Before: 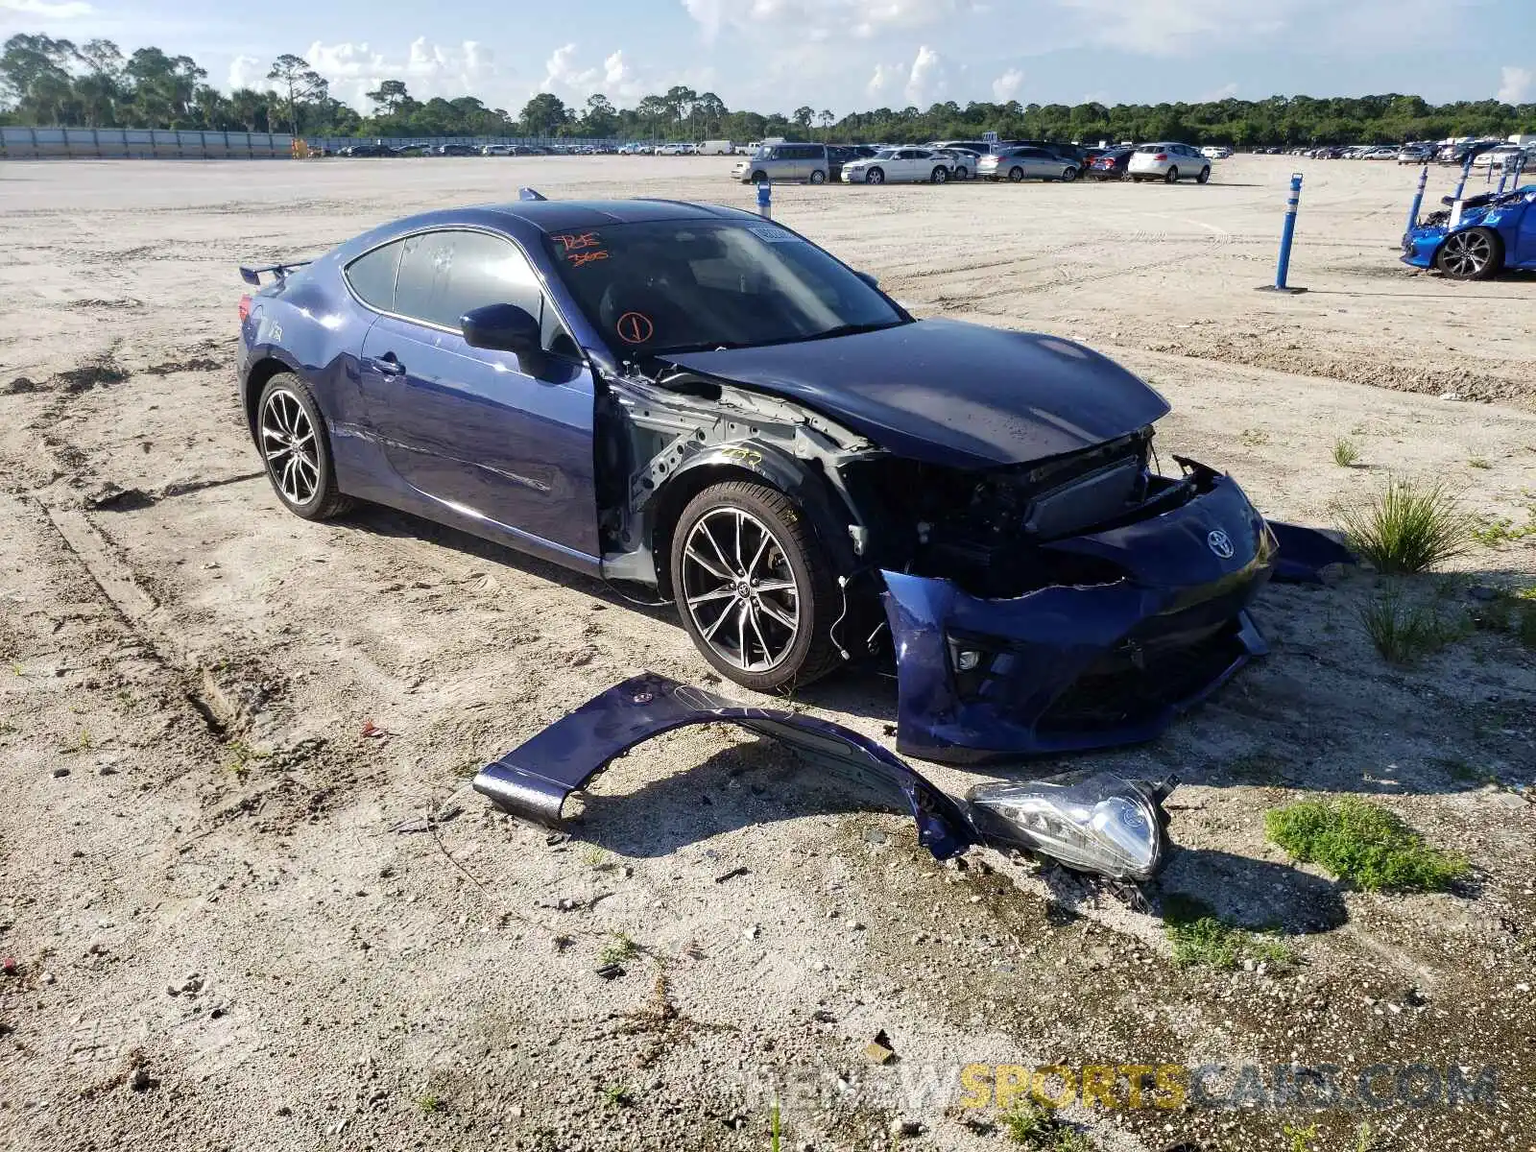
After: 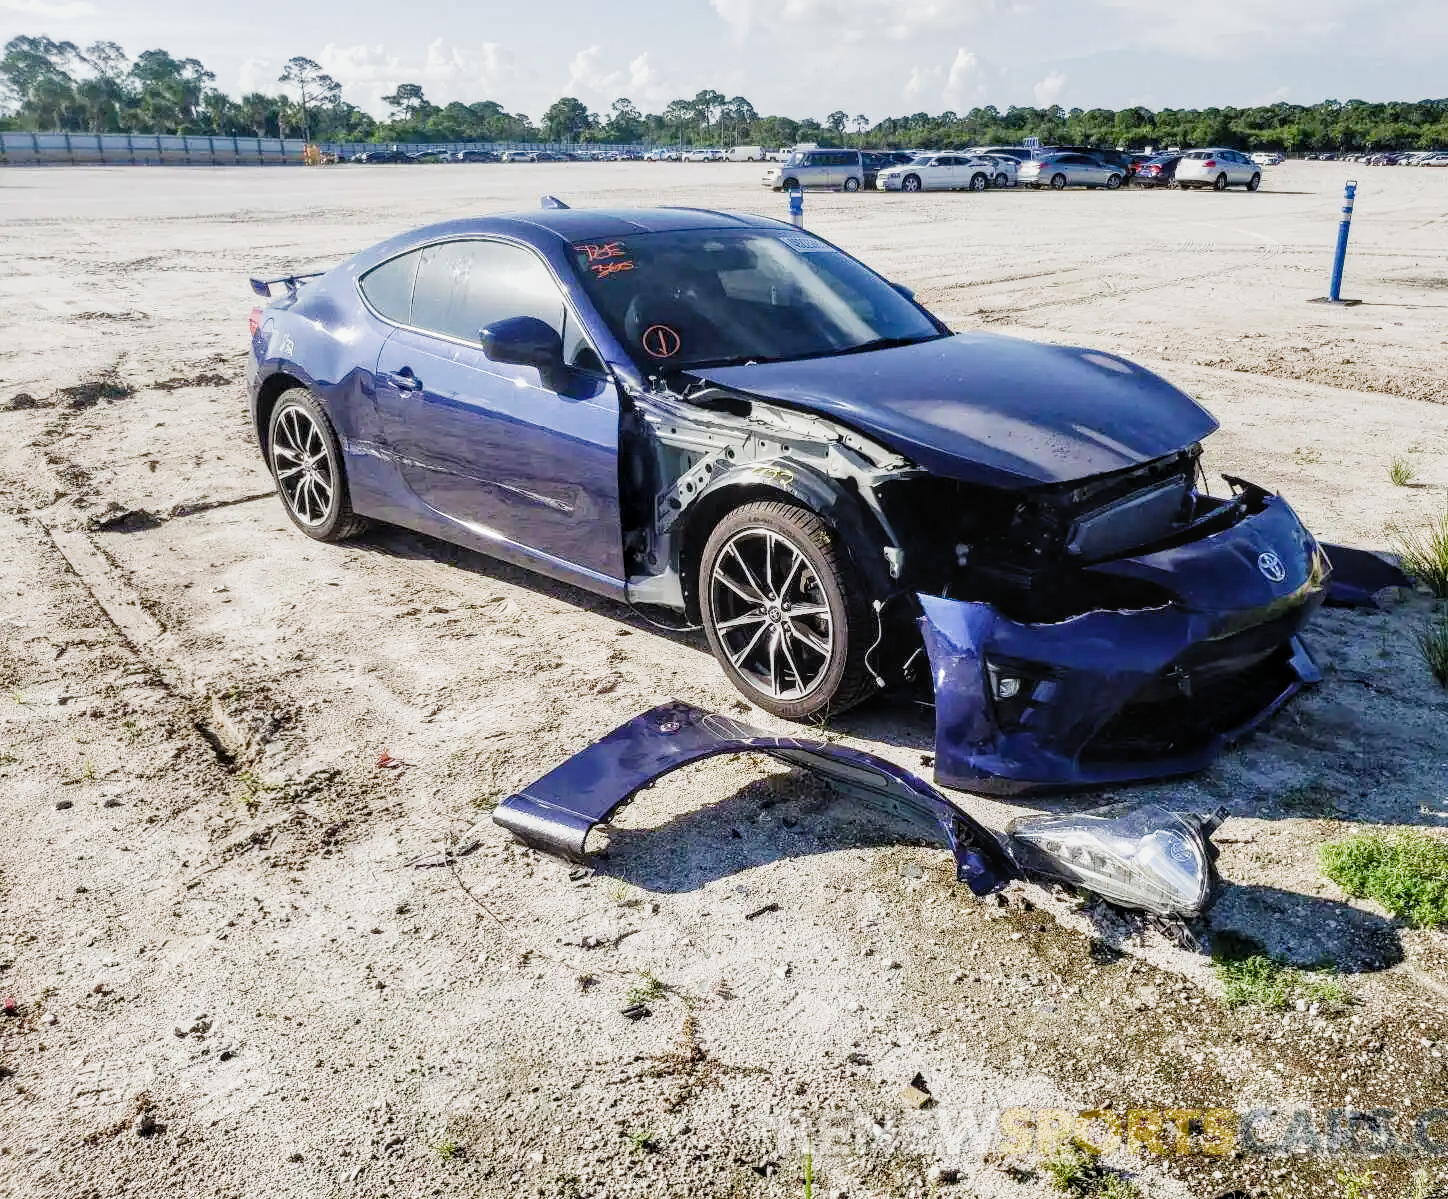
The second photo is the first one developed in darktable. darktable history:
color balance rgb: perceptual saturation grading › global saturation 20%, perceptual saturation grading › highlights -25.656%, perceptual saturation grading › shadows 25.61%, contrast 4.997%
crop: right 9.474%, bottom 0.02%
exposure: exposure 0.951 EV, compensate exposure bias true, compensate highlight preservation false
local contrast: on, module defaults
shadows and highlights: radius 128, shadows 30.37, highlights -31.24, highlights color adjustment 41.75%, low approximation 0.01, soften with gaussian
filmic rgb: black relative exposure -7.65 EV, white relative exposure 4.56 EV, hardness 3.61, color science v4 (2020), iterations of high-quality reconstruction 0
